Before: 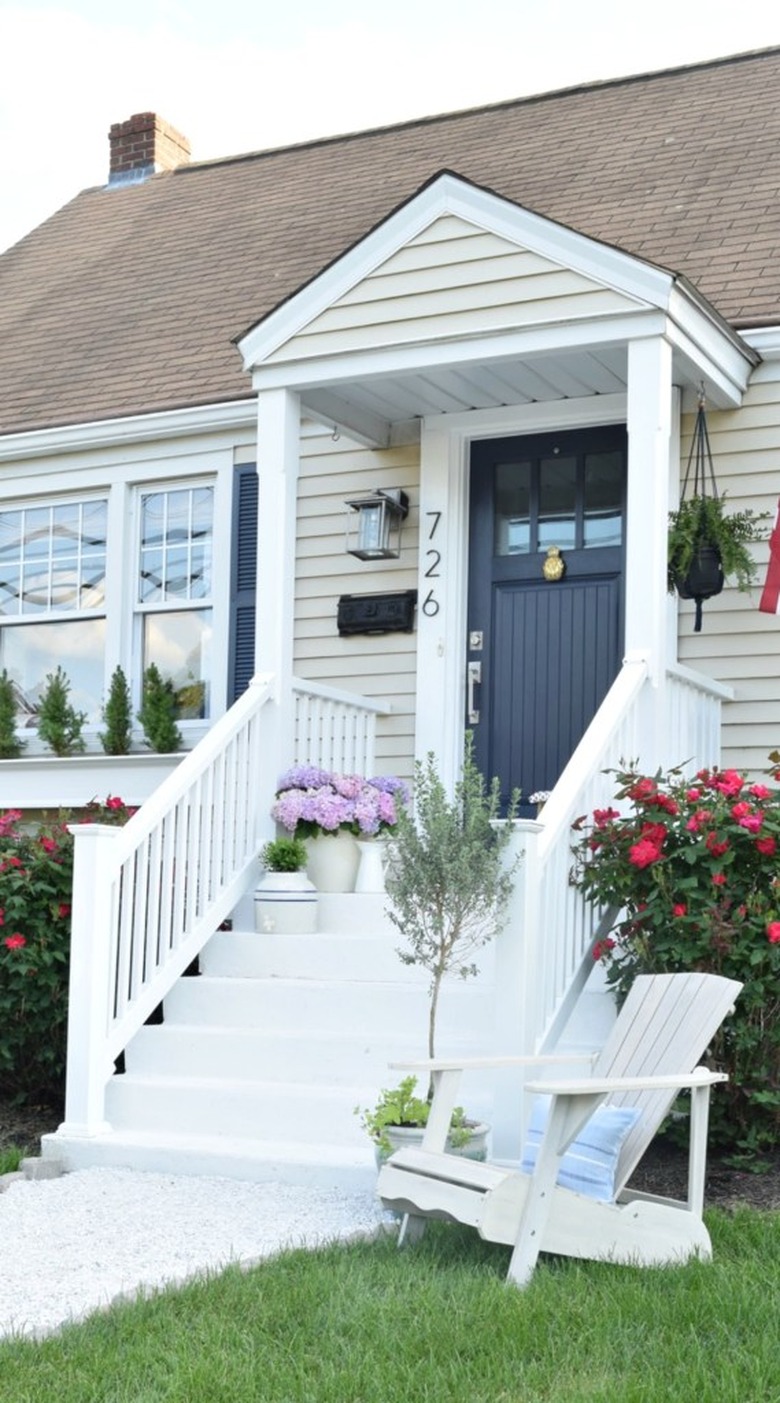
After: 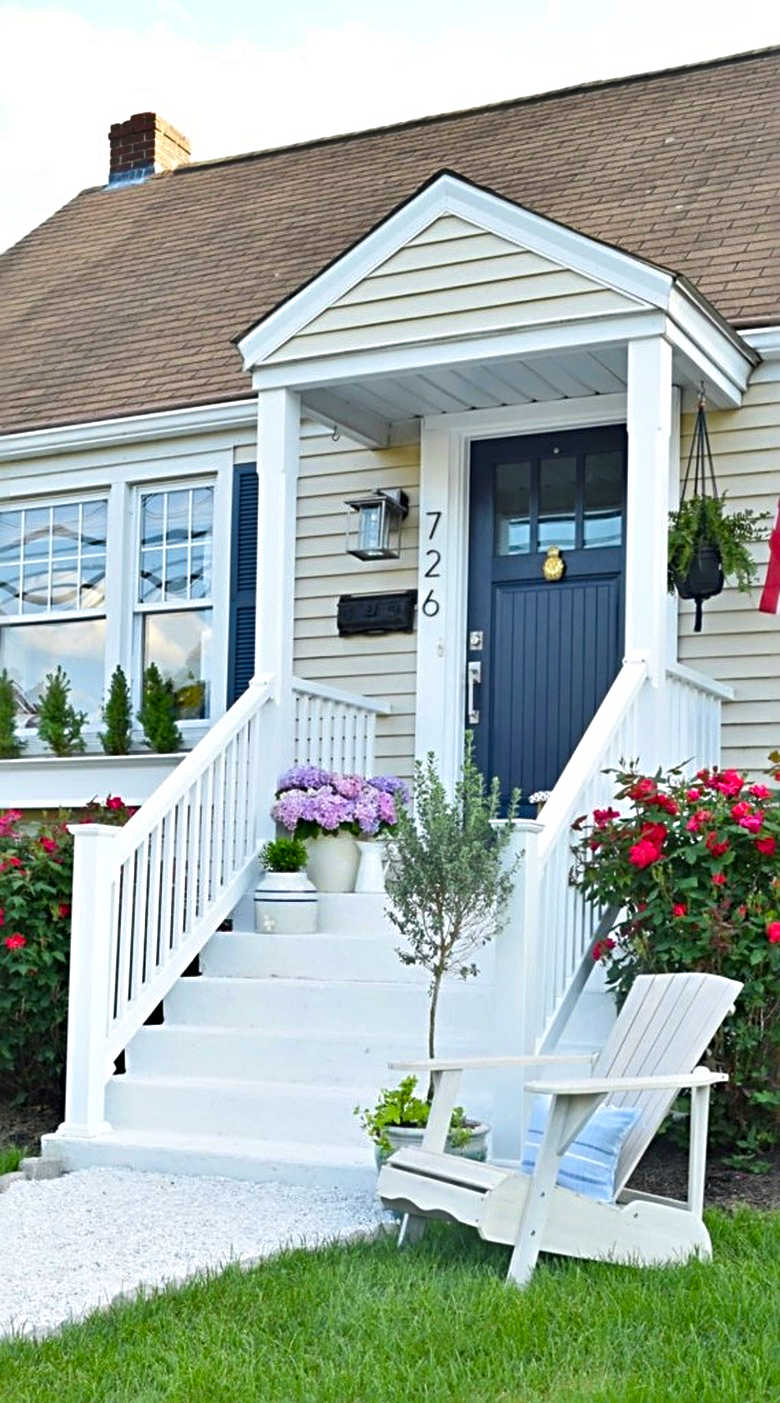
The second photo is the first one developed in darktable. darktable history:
velvia: strength 32%, mid-tones bias 0.2
shadows and highlights: soften with gaussian
sharpen: radius 4
